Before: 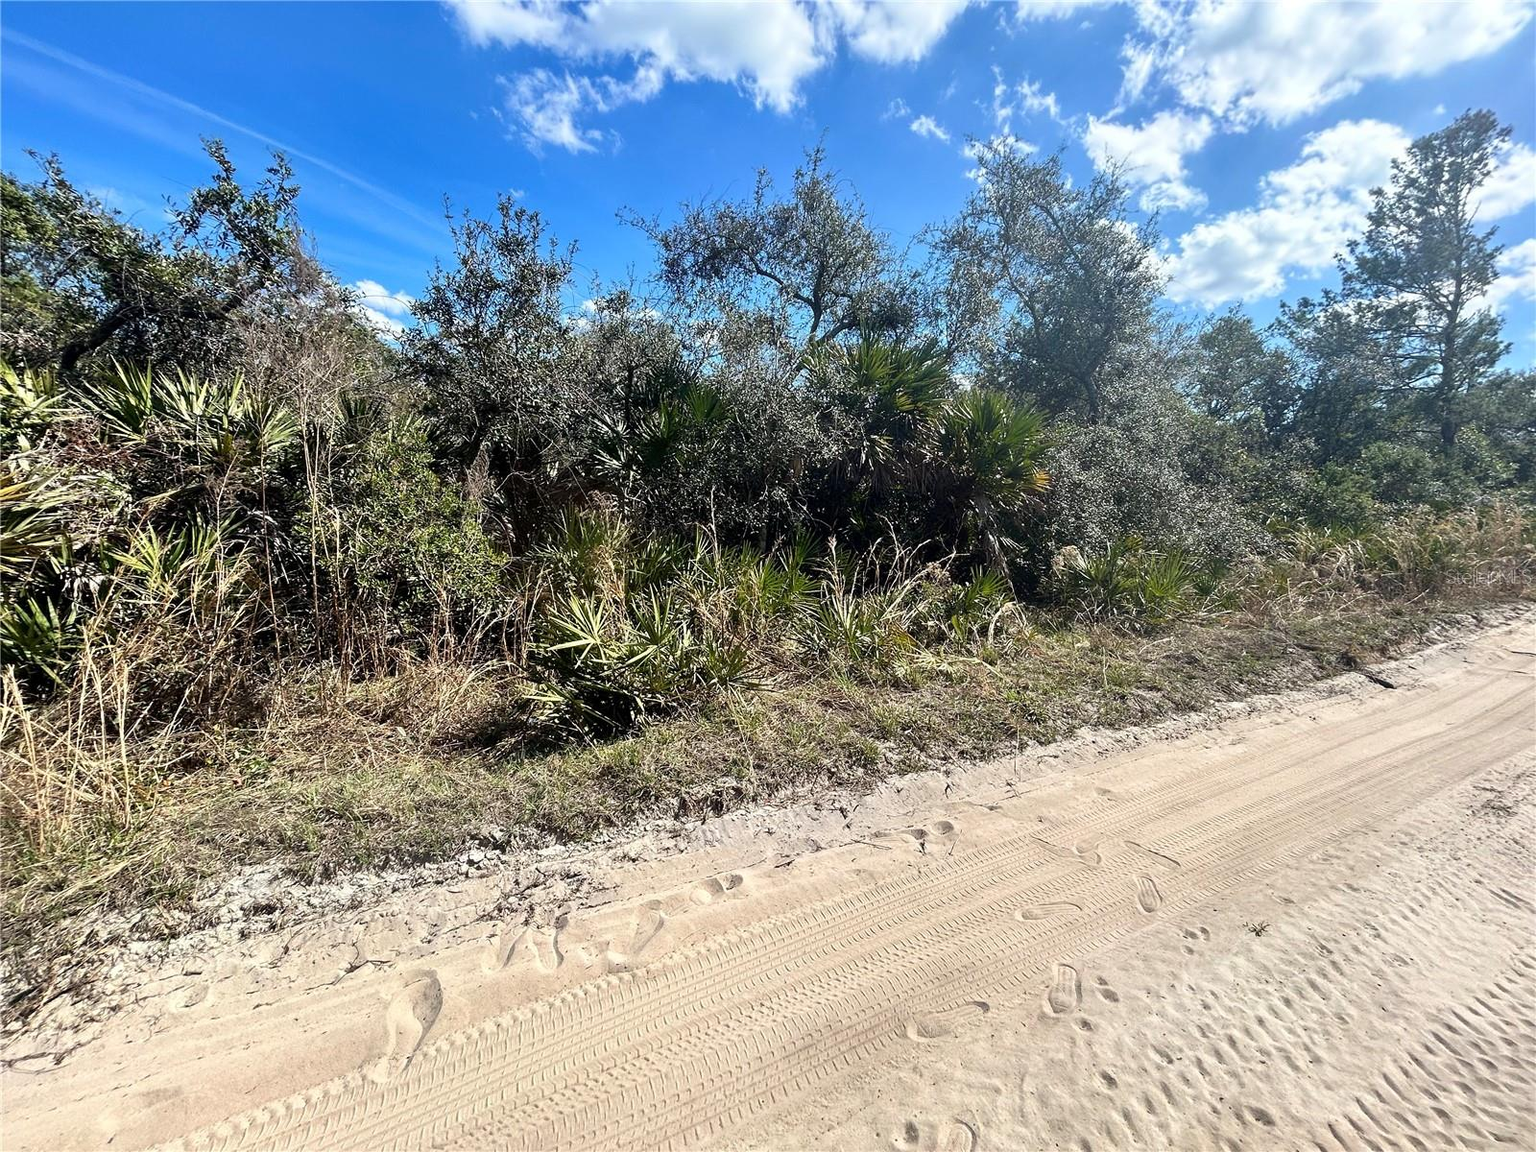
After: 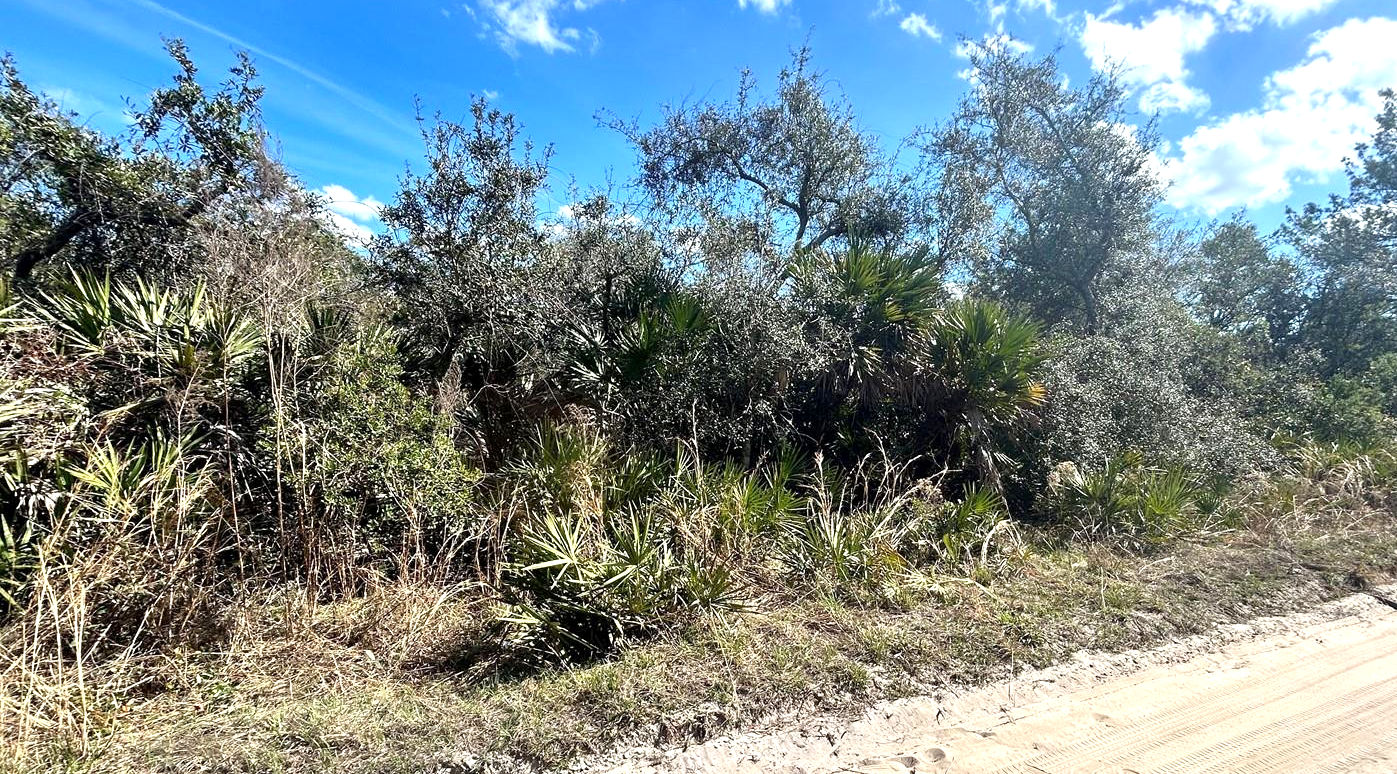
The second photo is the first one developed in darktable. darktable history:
crop: left 3.015%, top 8.969%, right 9.647%, bottom 26.457%
exposure: black level correction 0.001, exposure 0.5 EV, compensate exposure bias true, compensate highlight preservation false
